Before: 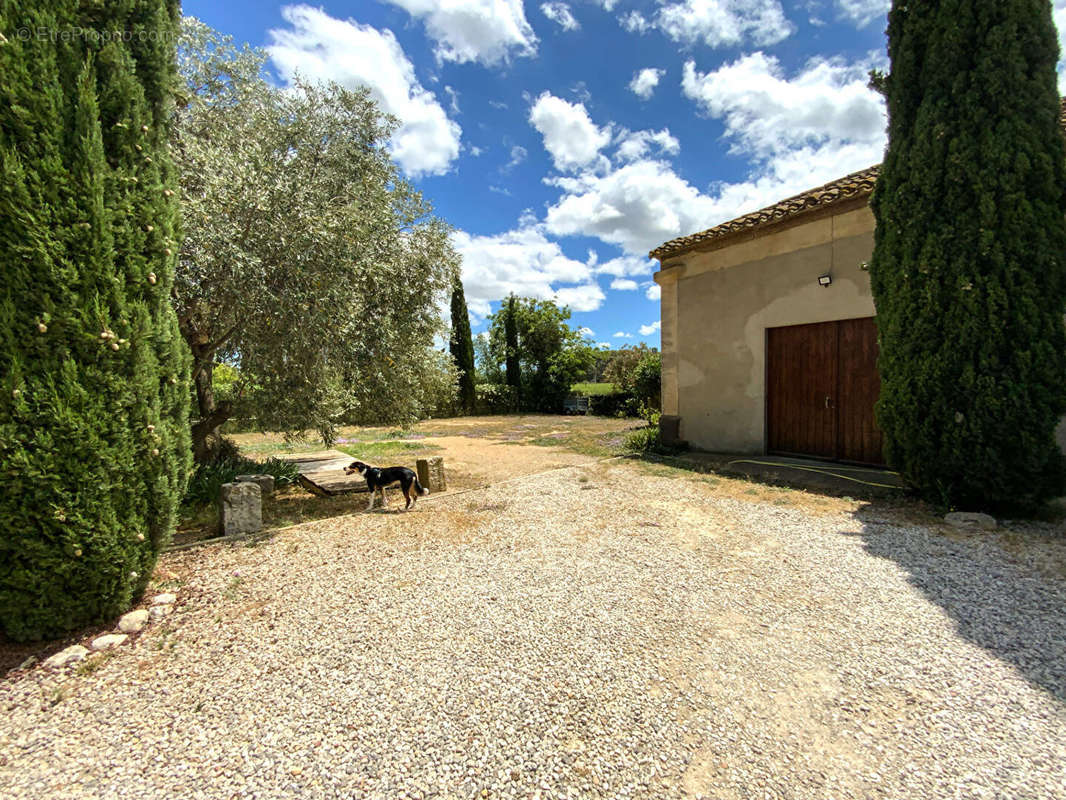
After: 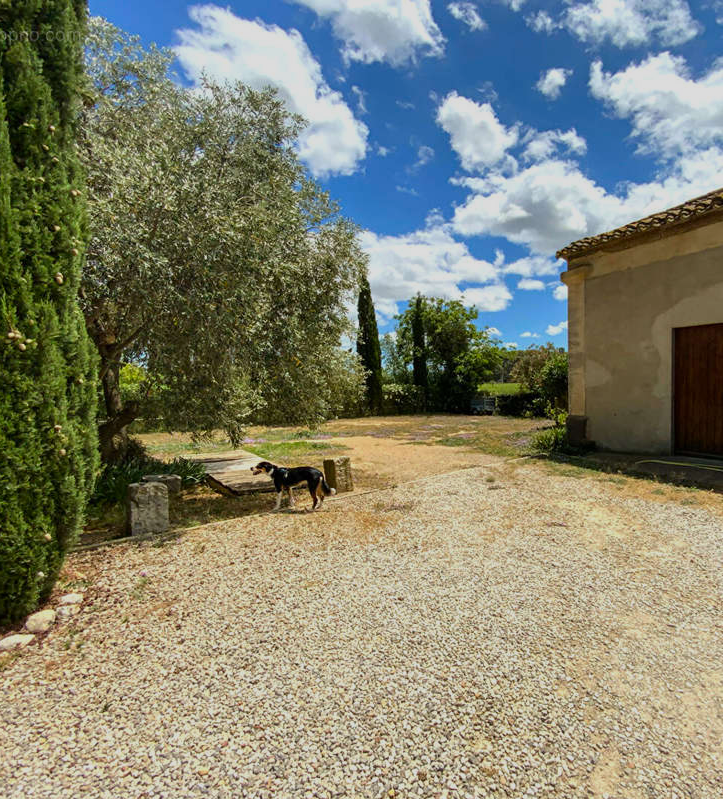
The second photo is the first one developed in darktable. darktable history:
crop and rotate: left 8.802%, right 23.347%
exposure: exposure -0.486 EV, compensate exposure bias true, compensate highlight preservation false
contrast brightness saturation: contrast 0.036, saturation 0.154
